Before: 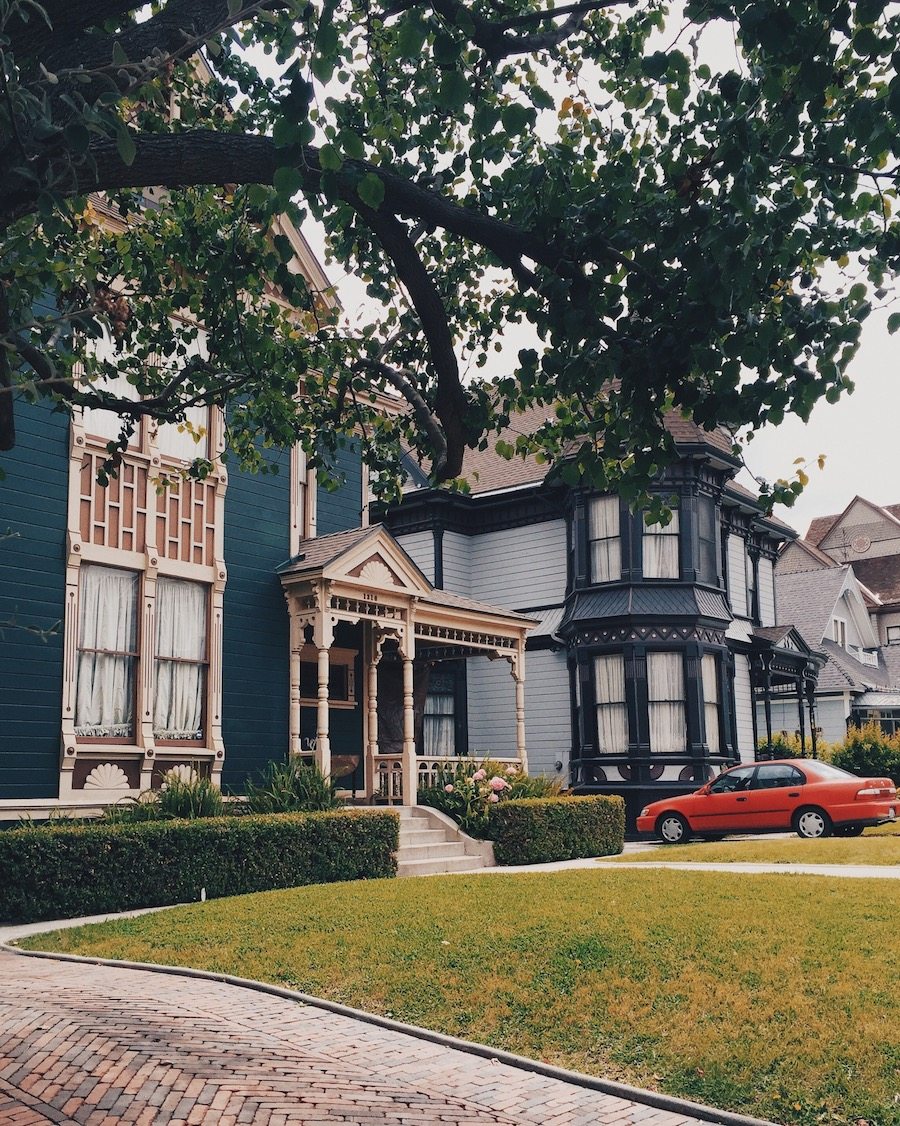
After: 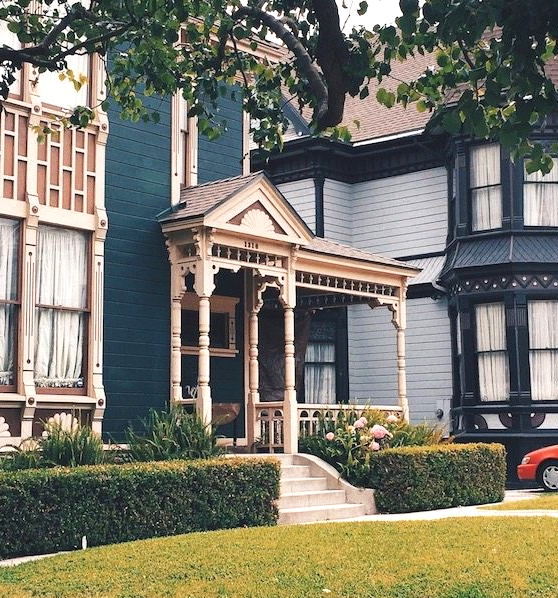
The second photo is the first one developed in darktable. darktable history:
crop: left 13.312%, top 31.28%, right 24.627%, bottom 15.582%
exposure: black level correction 0, exposure 0.7 EV, compensate exposure bias true, compensate highlight preservation false
